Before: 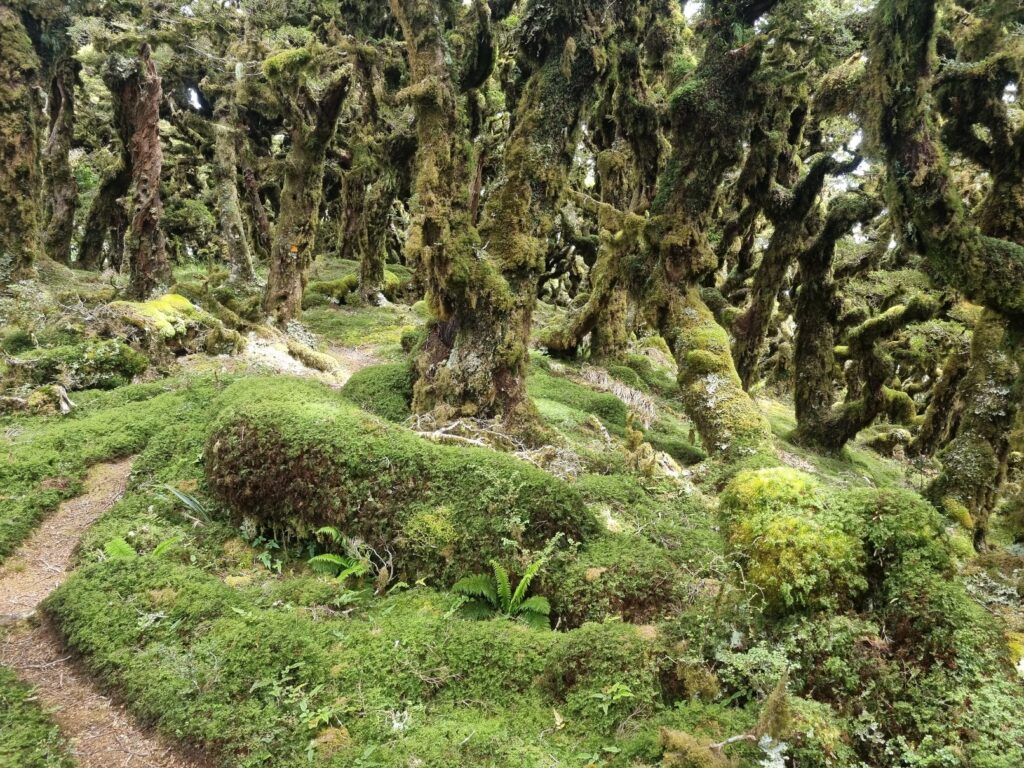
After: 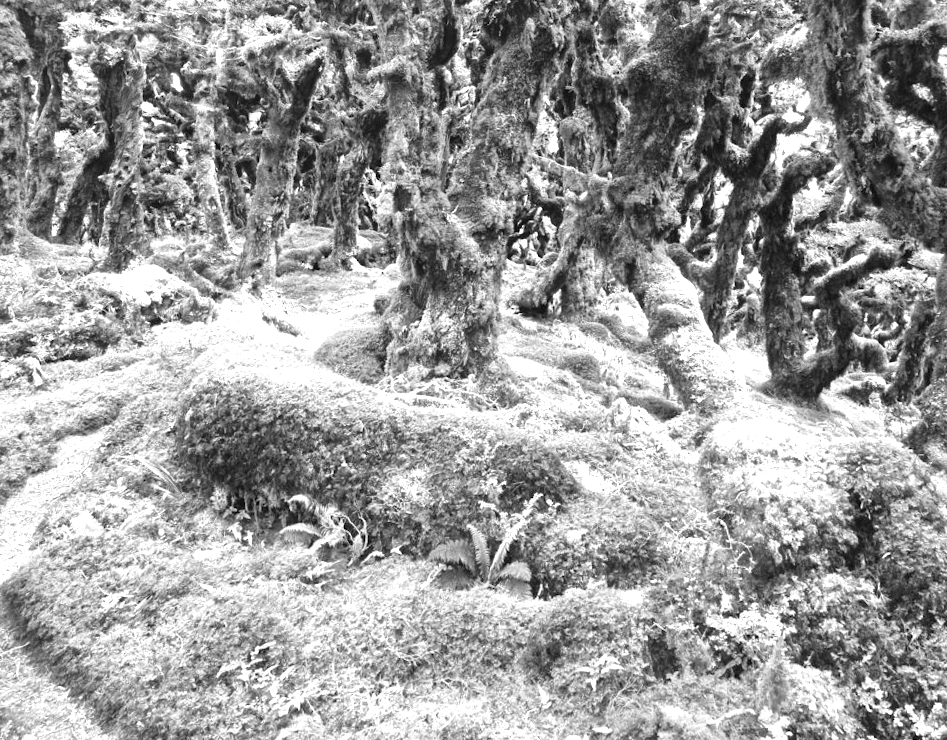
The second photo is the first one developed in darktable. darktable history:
exposure: black level correction 0, exposure 1.2 EV, compensate exposure bias true, compensate highlight preservation false
rotate and perspective: rotation -1.68°, lens shift (vertical) -0.146, crop left 0.049, crop right 0.912, crop top 0.032, crop bottom 0.96
monochrome: on, module defaults
